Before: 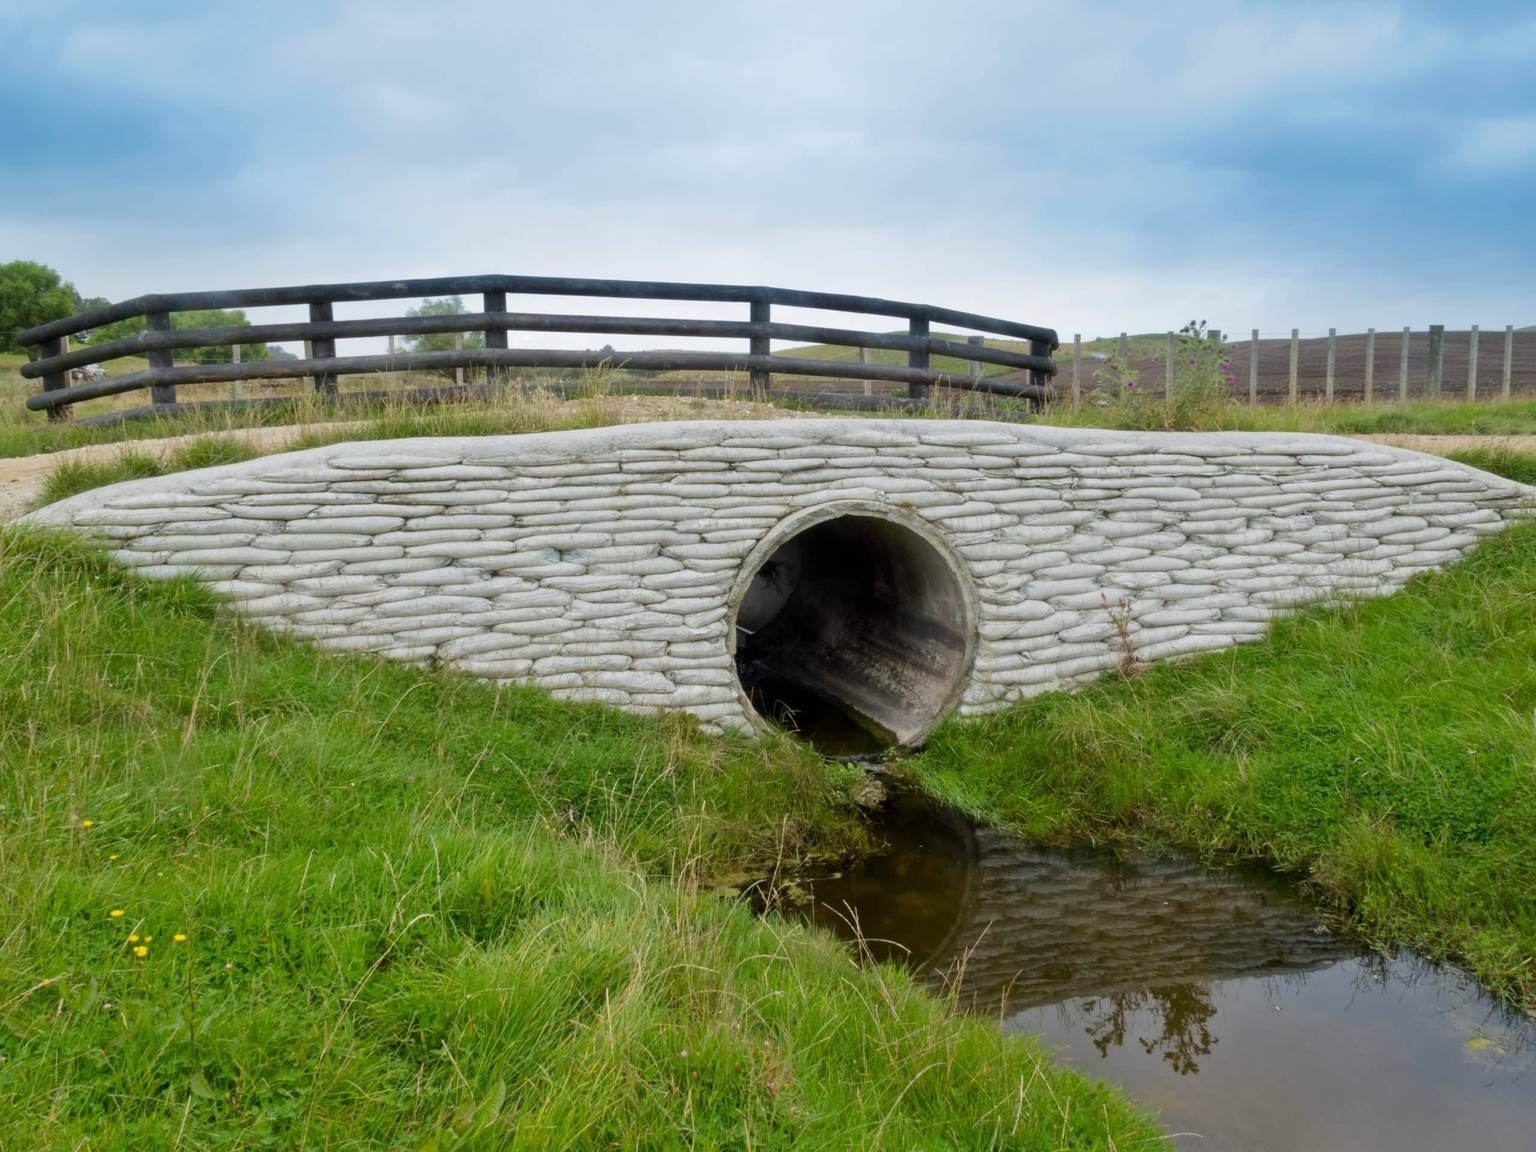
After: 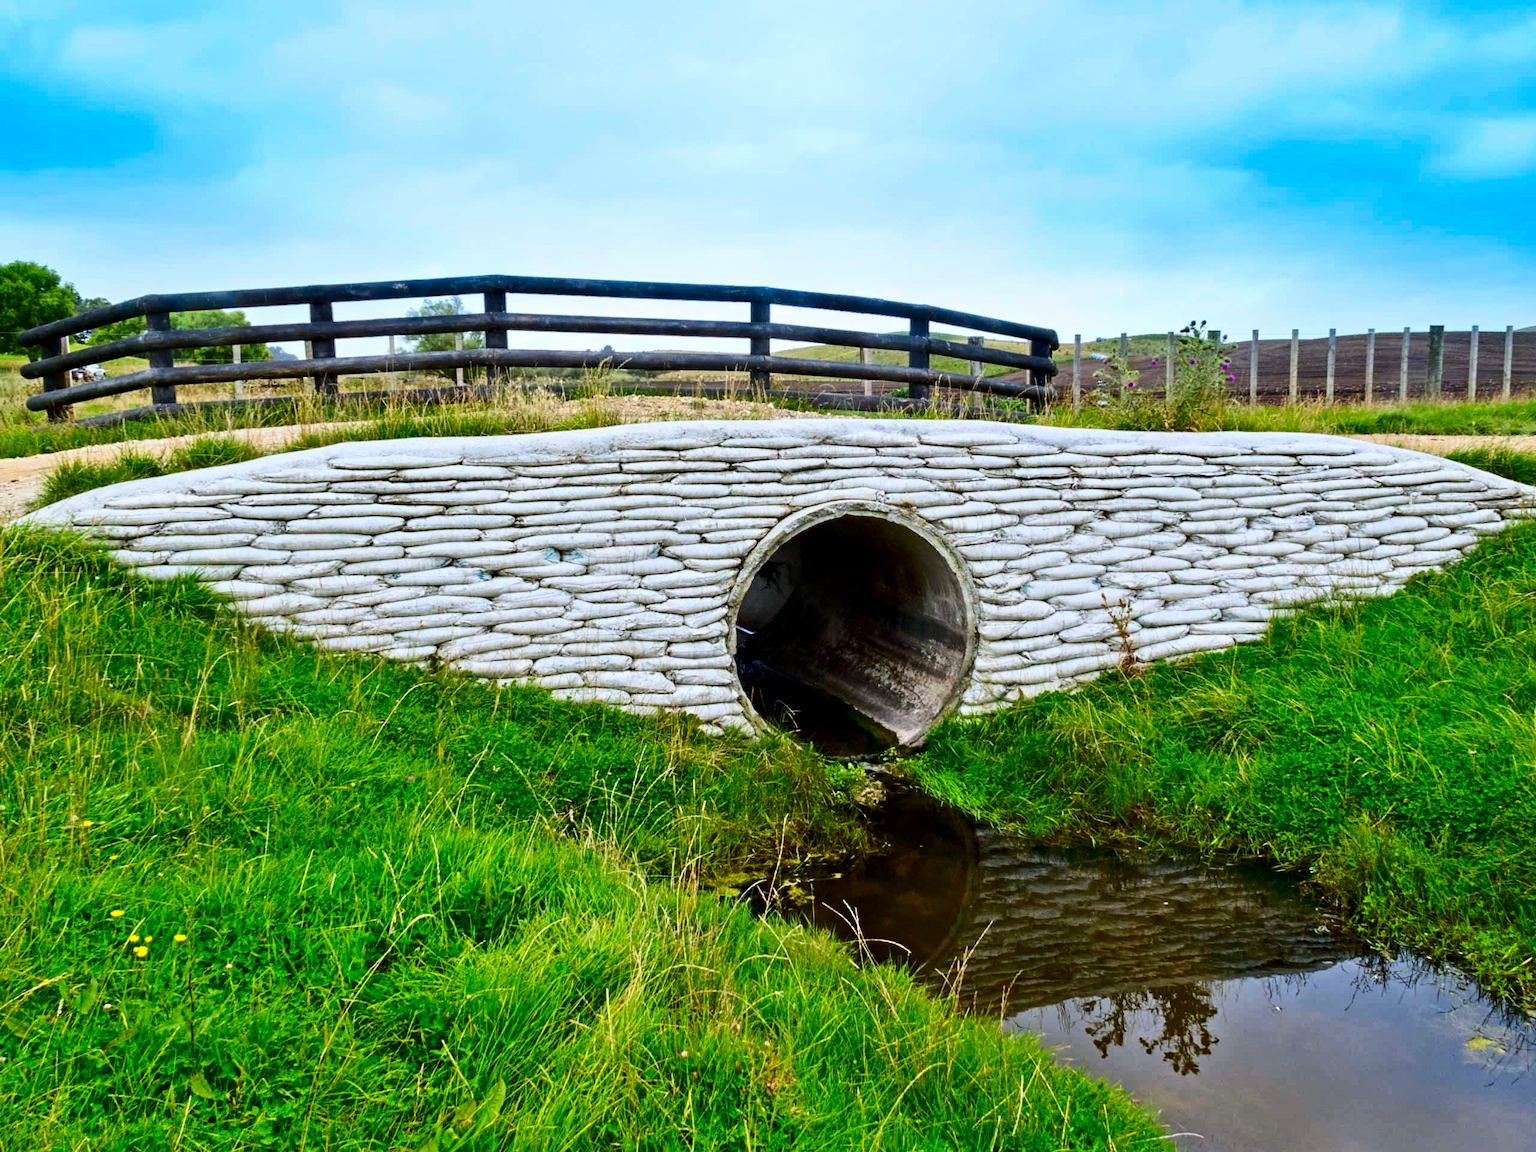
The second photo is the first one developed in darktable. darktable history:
contrast brightness saturation: contrast 0.26, brightness 0.02, saturation 0.87
contrast equalizer: octaves 7, y [[0.506, 0.531, 0.562, 0.606, 0.638, 0.669], [0.5 ×6], [0.5 ×6], [0 ×6], [0 ×6]]
white balance: red 0.984, blue 1.059
